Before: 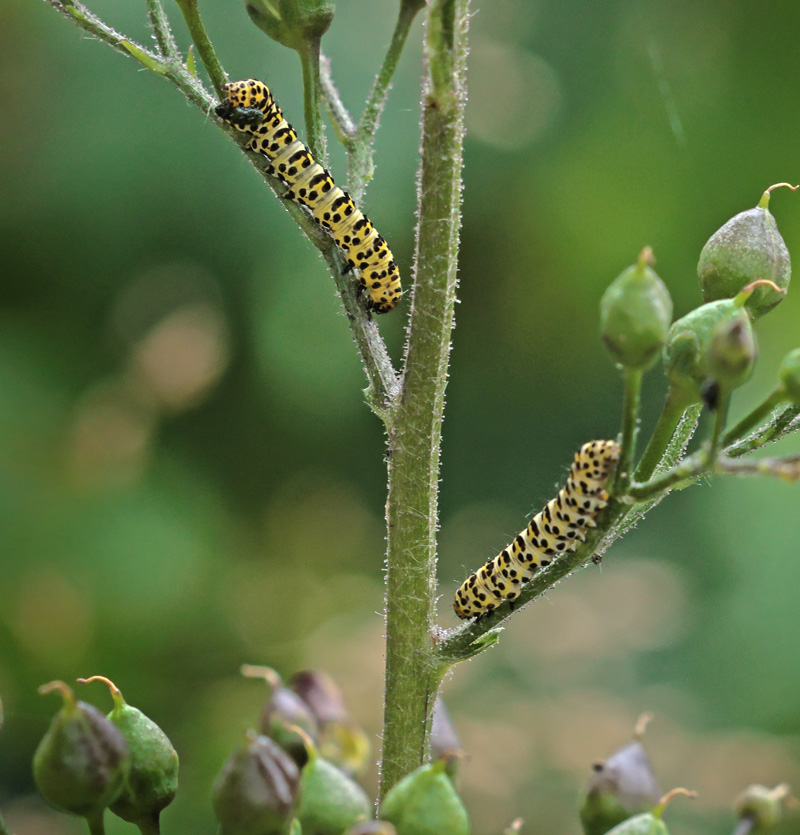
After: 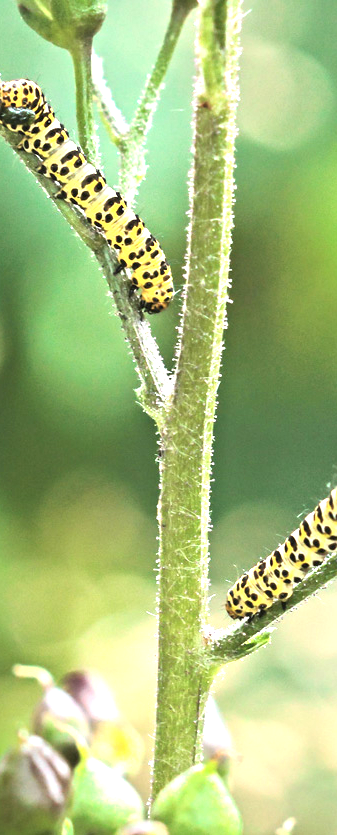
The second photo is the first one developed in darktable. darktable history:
crop: left 28.583%, right 29.231%
exposure: black level correction 0, exposure 0.7 EV, compensate exposure bias true, compensate highlight preservation false
